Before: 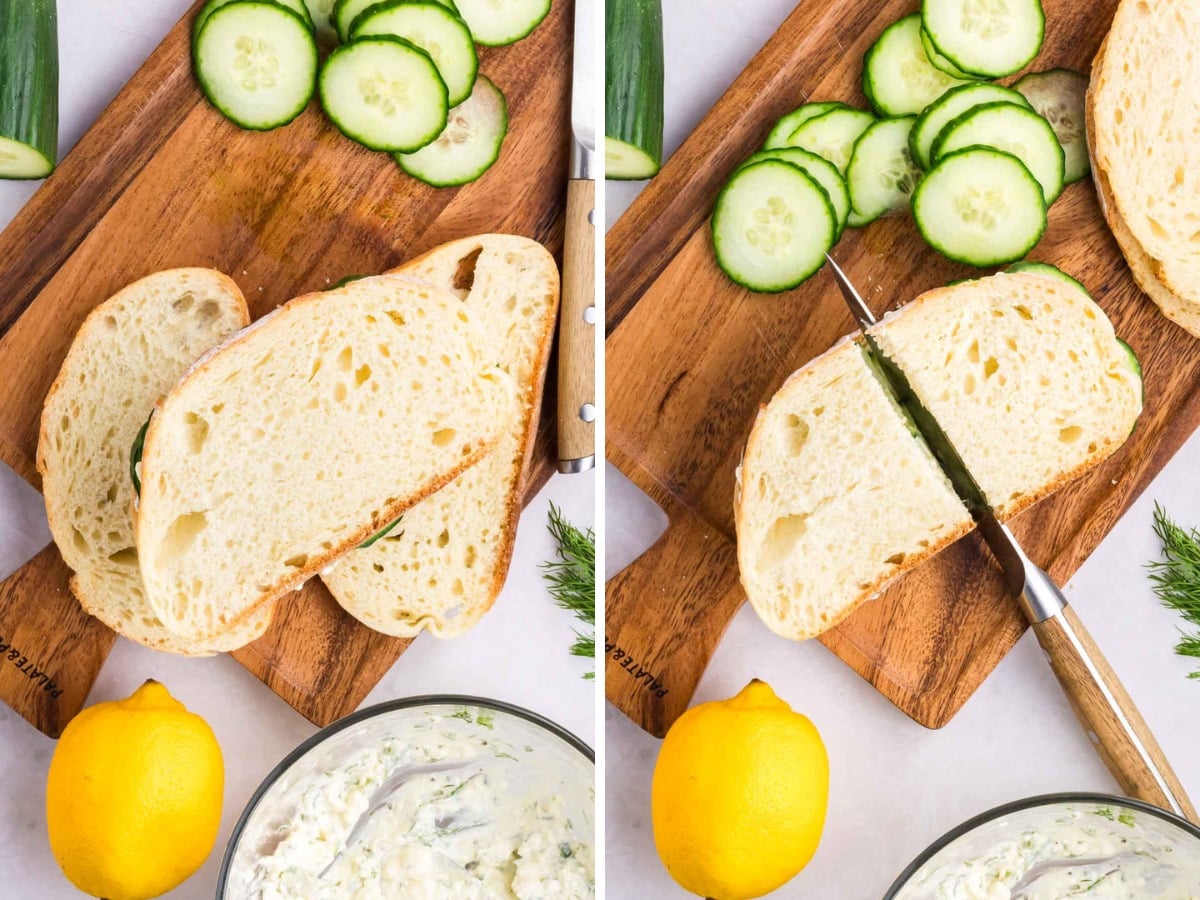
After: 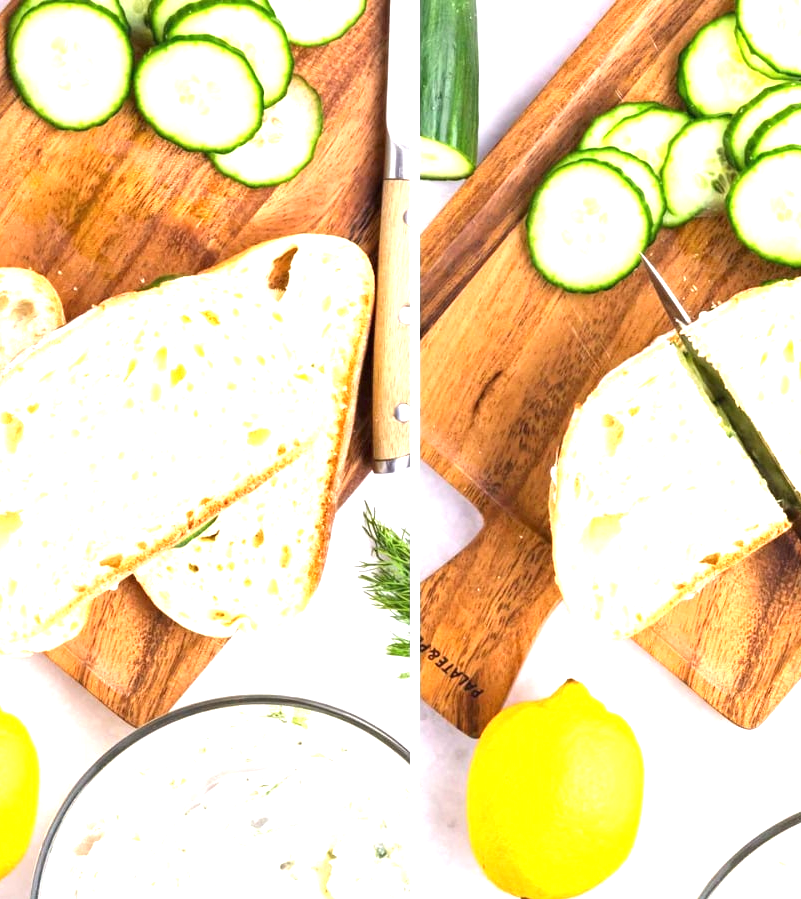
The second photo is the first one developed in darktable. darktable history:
crop and rotate: left 15.499%, right 17.739%
exposure: black level correction 0, exposure 1.2 EV, compensate highlight preservation false
